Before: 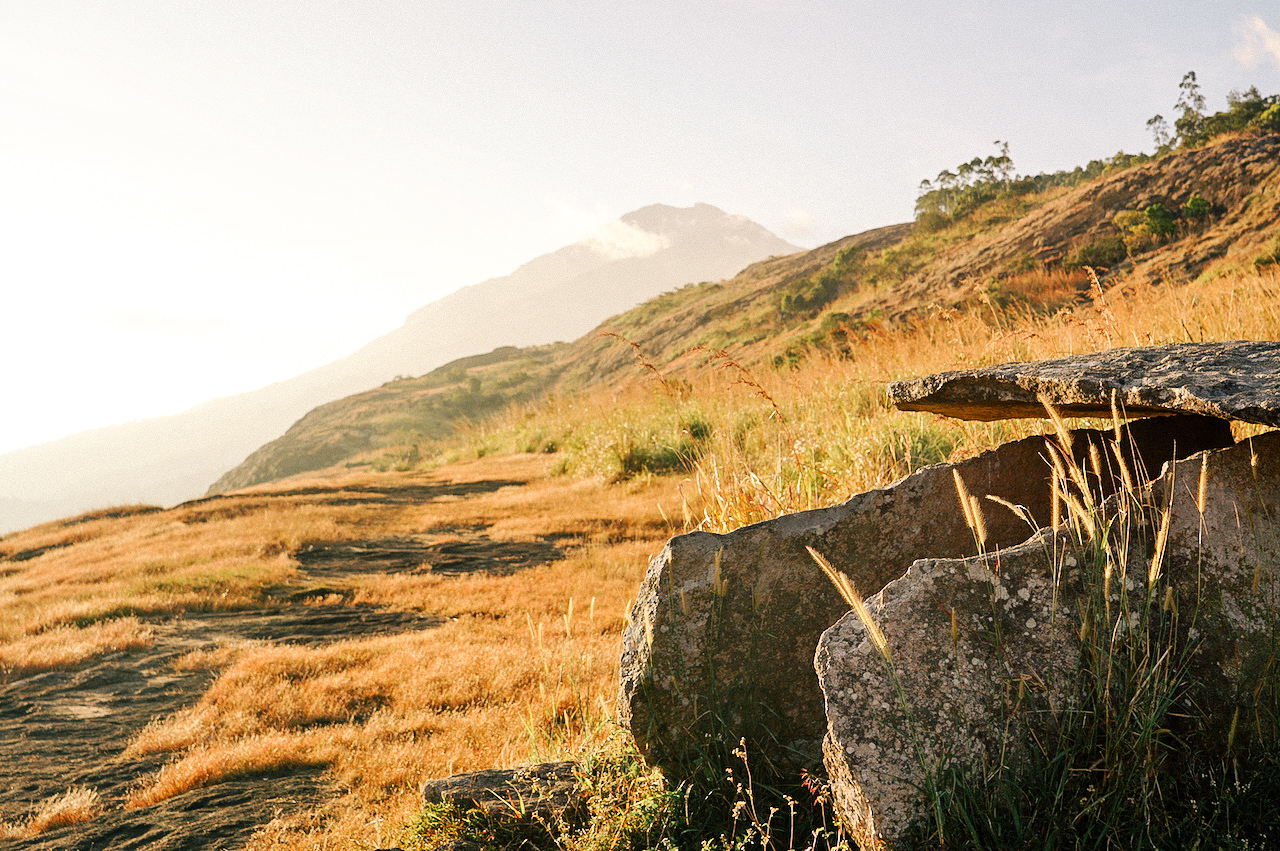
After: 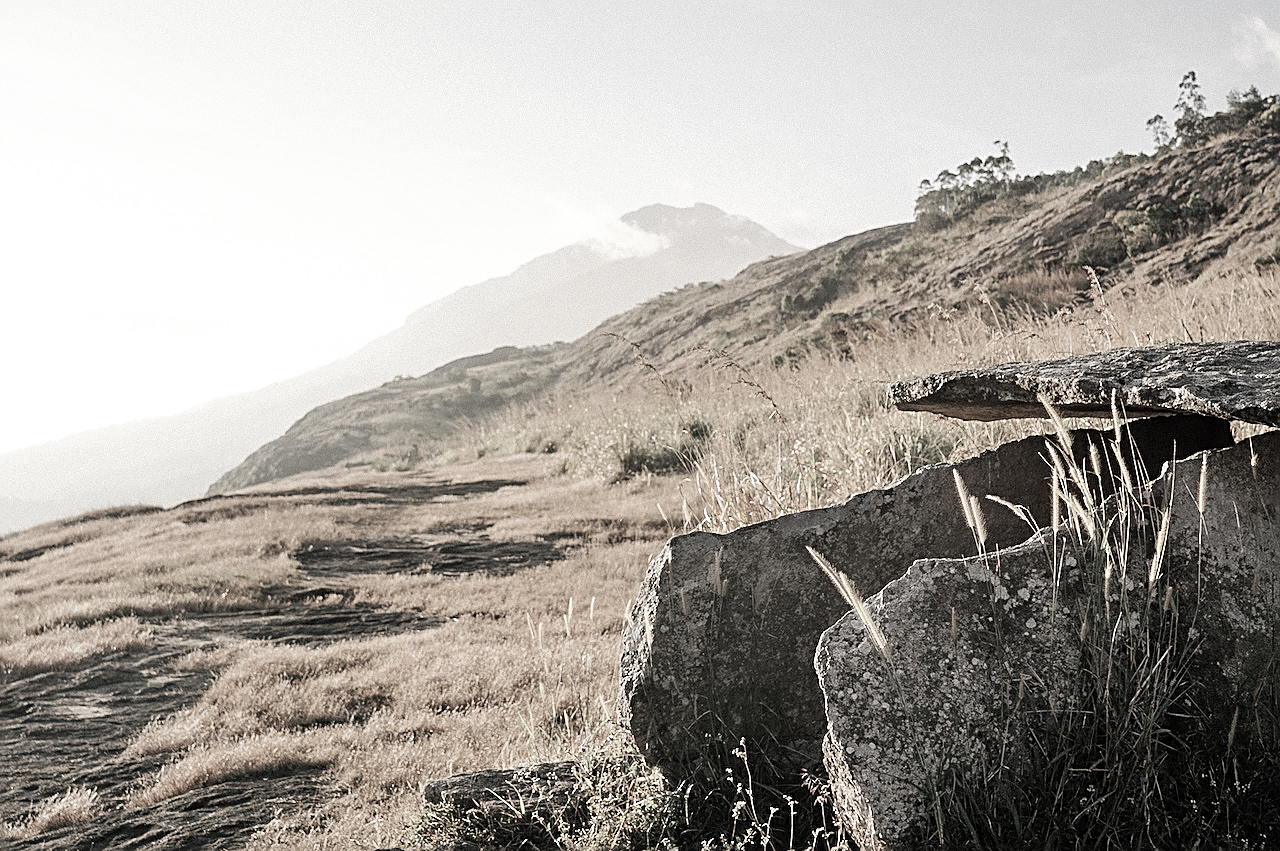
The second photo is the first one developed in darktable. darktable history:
sharpen: on, module defaults
color correction: saturation 0.2
